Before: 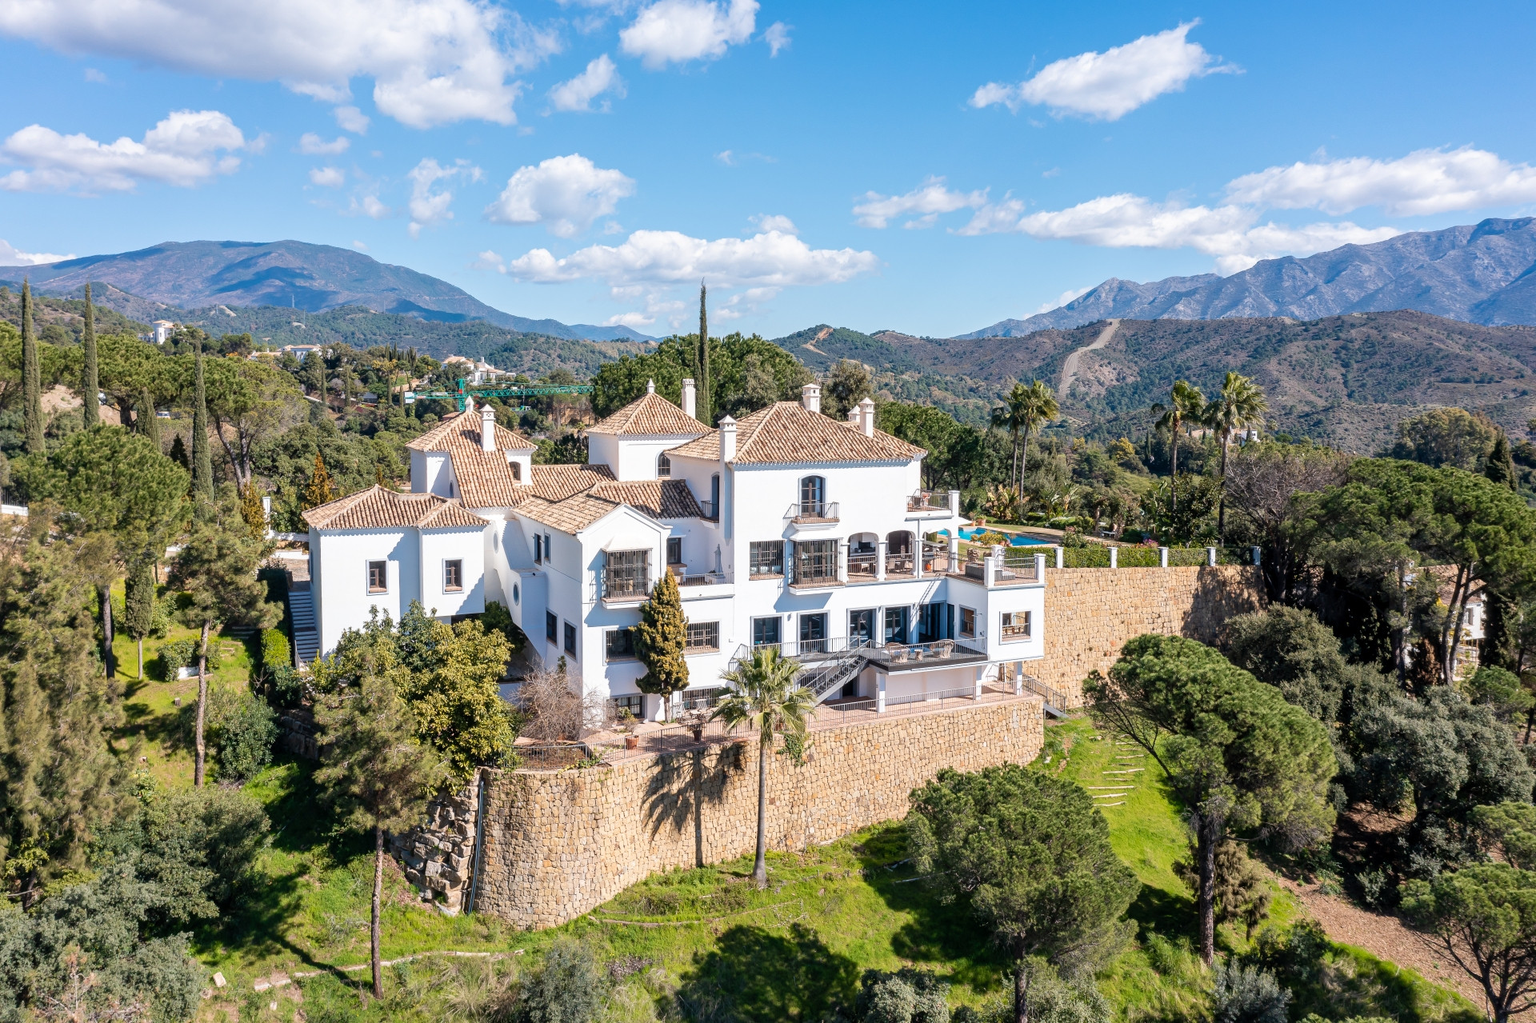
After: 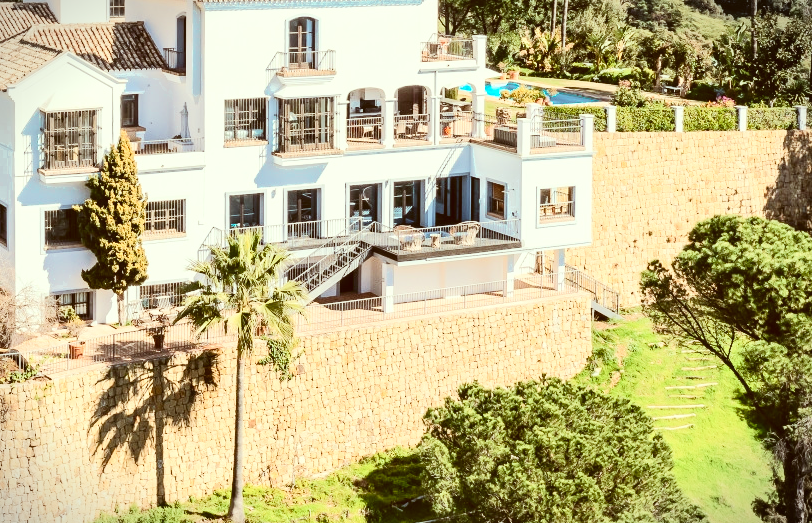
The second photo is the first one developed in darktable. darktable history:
crop: left 37.165%, top 45.233%, right 20.51%, bottom 13.811%
color zones: curves: ch0 [(0.25, 0.5) (0.423, 0.5) (0.443, 0.5) (0.521, 0.756) (0.568, 0.5) (0.576, 0.5) (0.75, 0.5)]; ch1 [(0.25, 0.5) (0.423, 0.5) (0.443, 0.5) (0.539, 0.873) (0.624, 0.565) (0.631, 0.5) (0.75, 0.5)]
color balance rgb: global offset › luminance 0.494%, global offset › hue 168.9°, linear chroma grading › shadows -1.758%, linear chroma grading › highlights -13.875%, linear chroma grading › global chroma -9.645%, linear chroma grading › mid-tones -9.731%, perceptual saturation grading › global saturation -0.138%, perceptual saturation grading › highlights -9.623%, perceptual saturation grading › mid-tones 18.133%, perceptual saturation grading › shadows 28.748%, global vibrance 14.733%
tone equalizer: -7 EV 0.164 EV, -6 EV 0.638 EV, -5 EV 1.14 EV, -4 EV 1.35 EV, -3 EV 1.15 EV, -2 EV 0.6 EV, -1 EV 0.155 EV, edges refinement/feathering 500, mask exposure compensation -1.57 EV, preserve details no
shadows and highlights: shadows 31.97, highlights -32.72, soften with gaussian
vignetting: fall-off start 99.17%, width/height ratio 1.322
color correction: highlights a* -6, highlights b* 9.55, shadows a* 10.33, shadows b* 24.02
base curve: curves: ch0 [(0, 0) (0.257, 0.25) (0.482, 0.586) (0.757, 0.871) (1, 1)]
